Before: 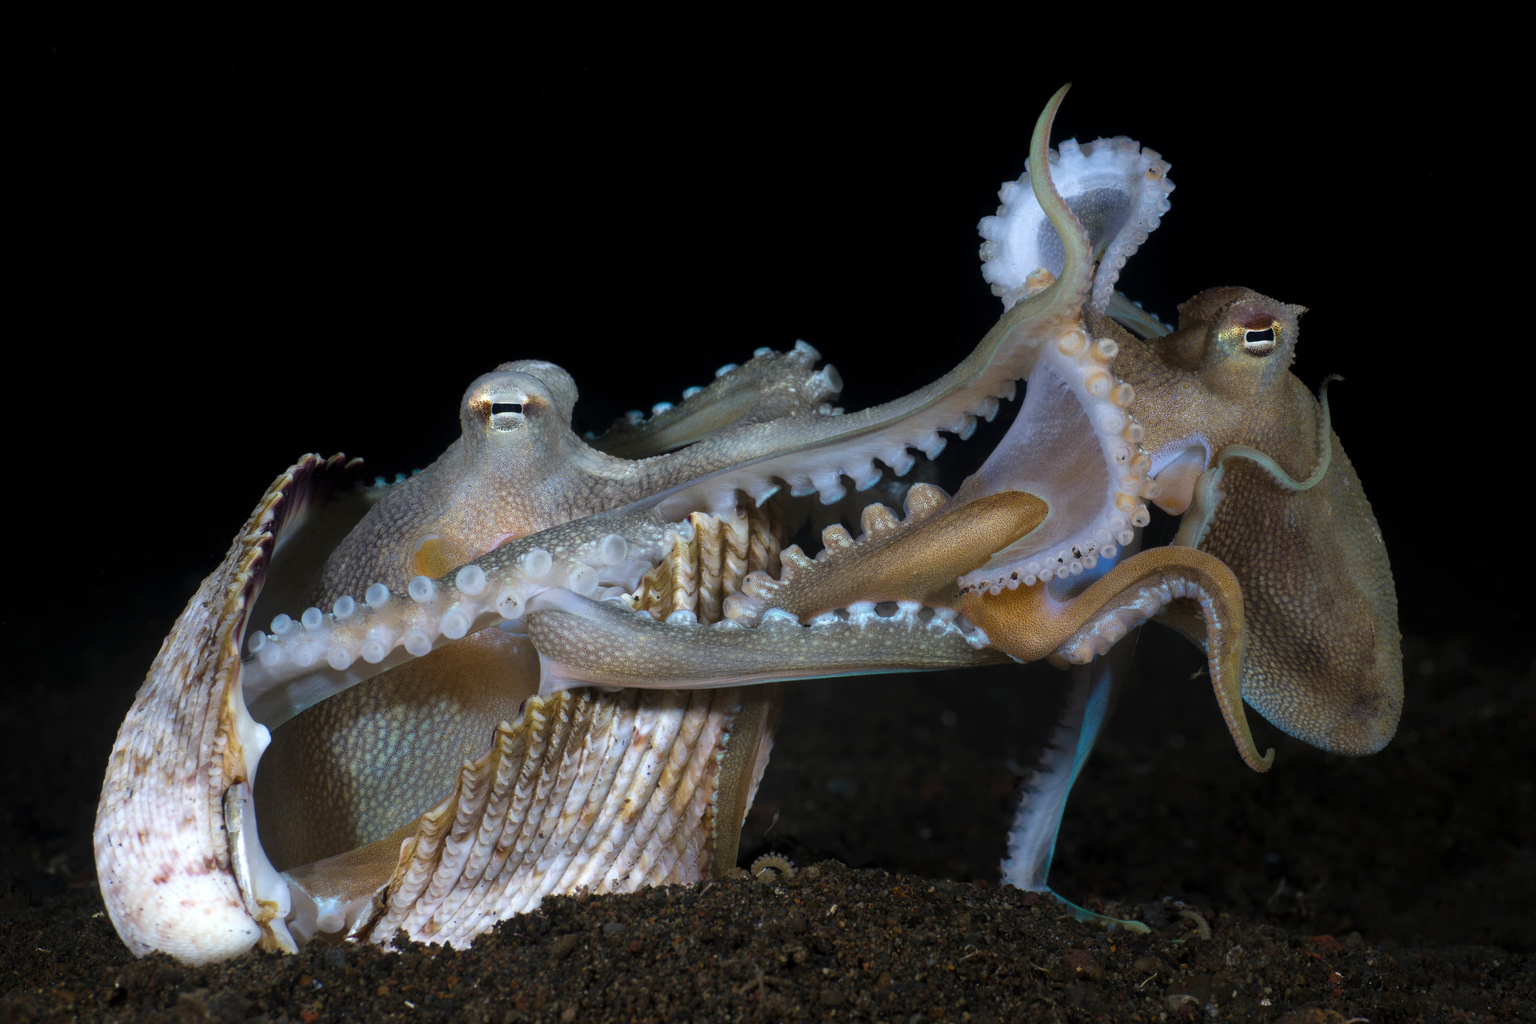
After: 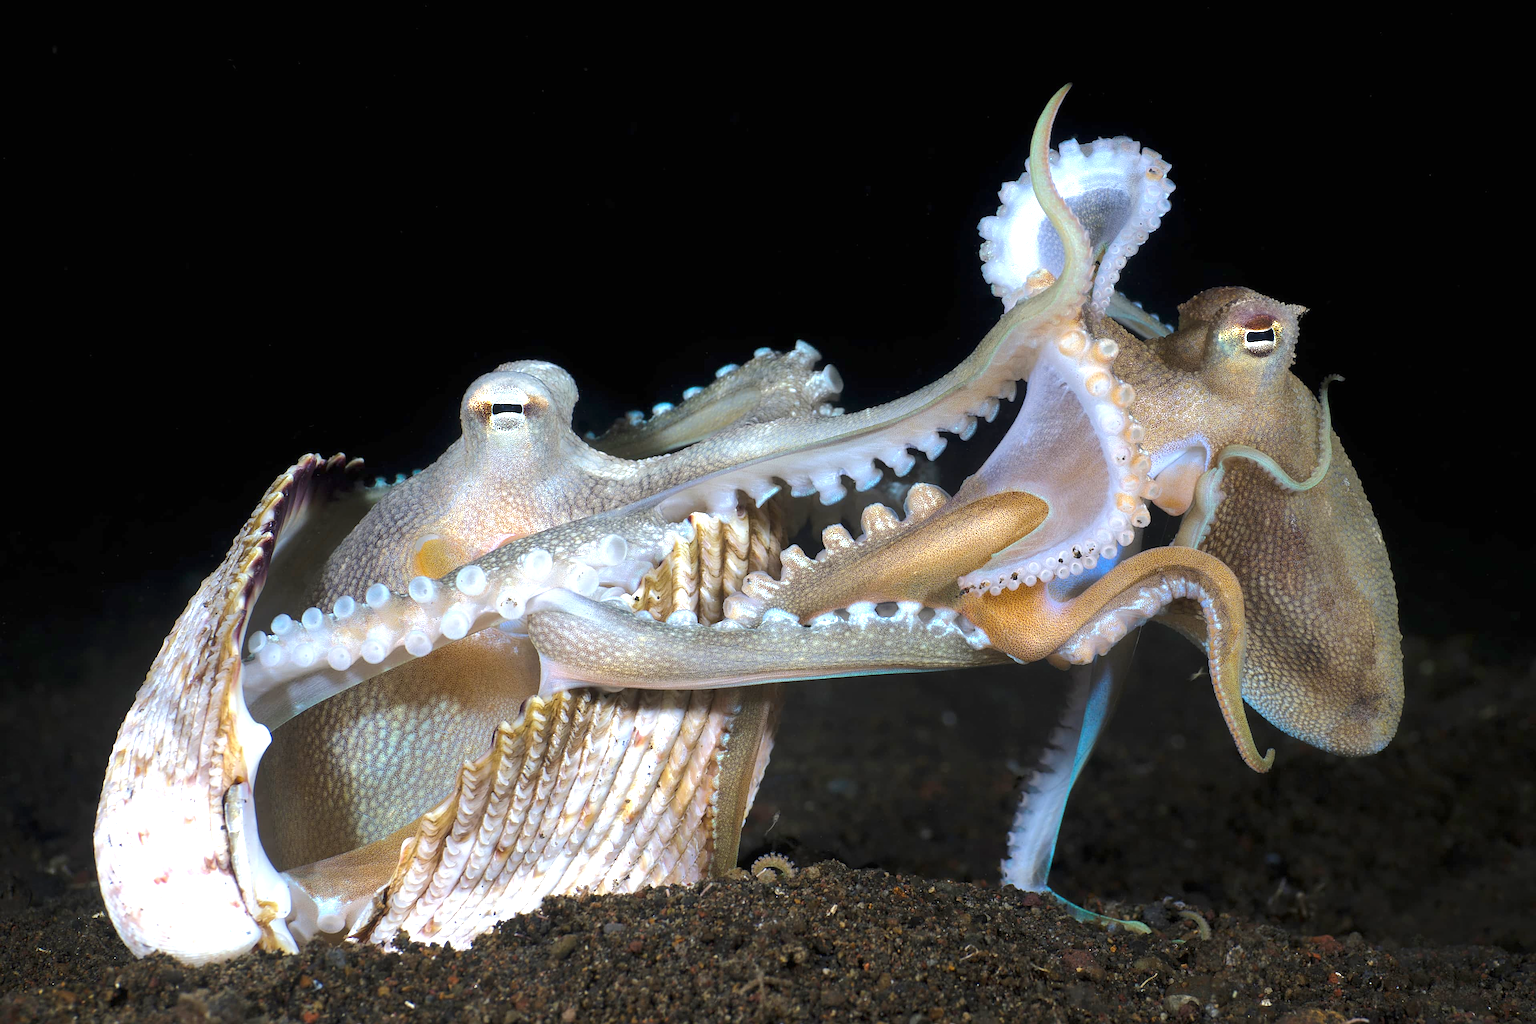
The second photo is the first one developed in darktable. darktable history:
exposure: black level correction 0, exposure 1.1 EV, compensate exposure bias true, compensate highlight preservation false
tone equalizer: on, module defaults
sharpen: on, module defaults
base curve: curves: ch0 [(0, 0) (0.262, 0.32) (0.722, 0.705) (1, 1)]
